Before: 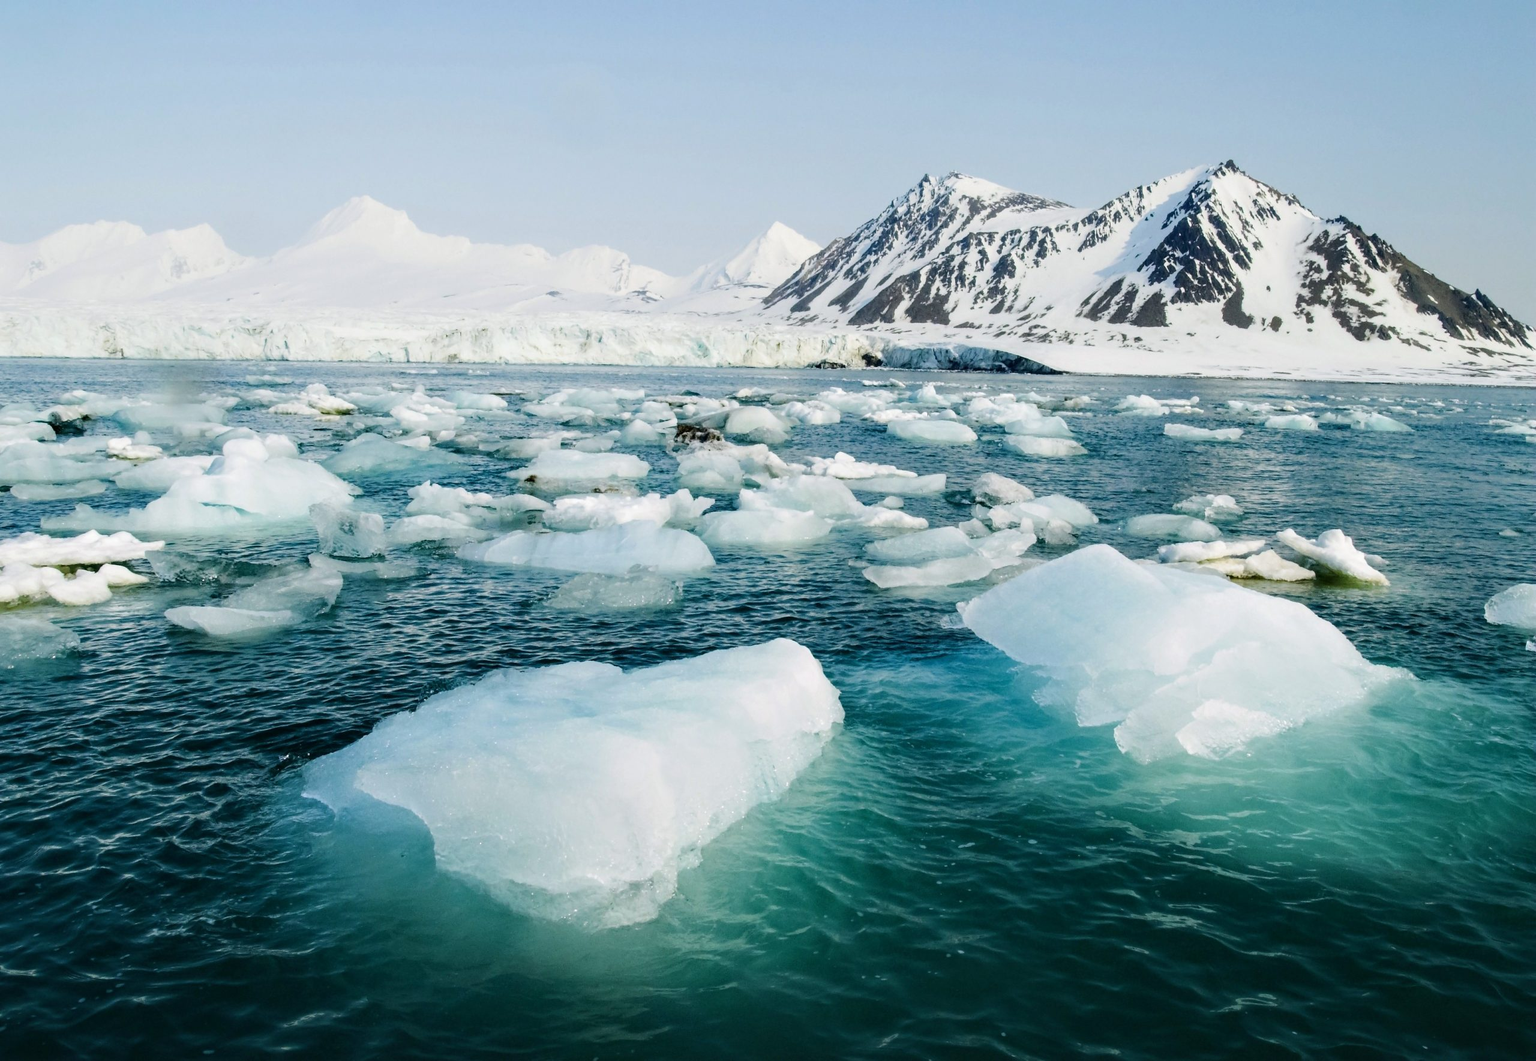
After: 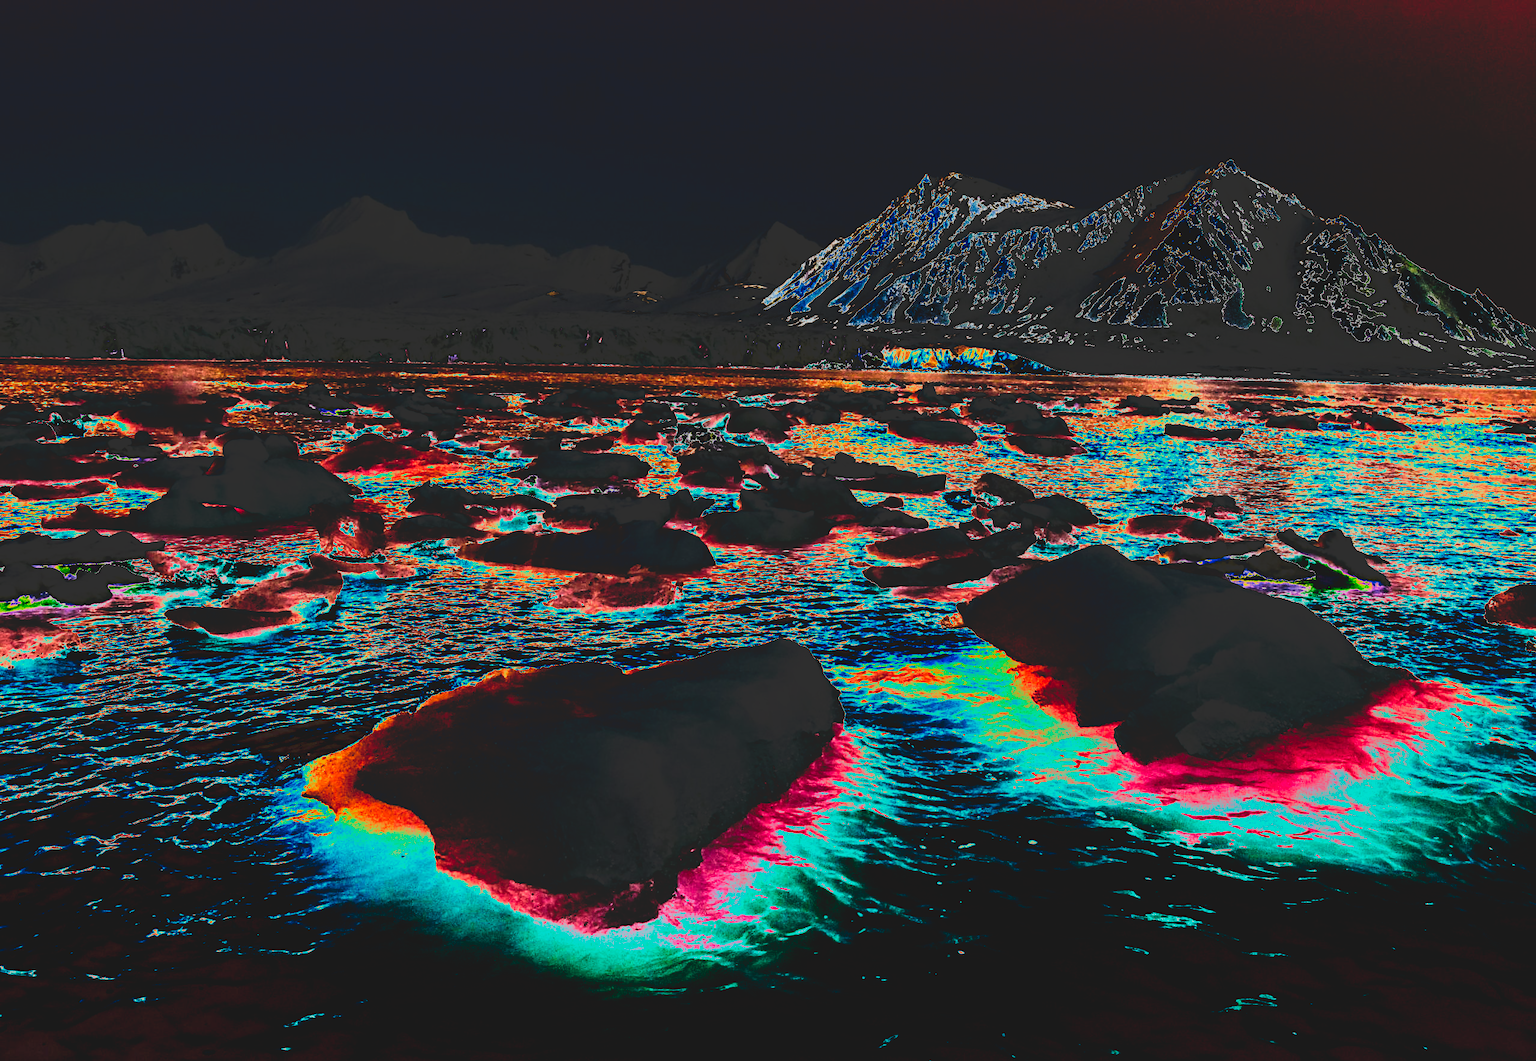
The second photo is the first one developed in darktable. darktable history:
exposure: black level correction -0.015, exposure -0.5 EV, compensate highlight preservation false
color balance: on, module defaults
tone curve: curves: ch0 [(0, 0) (0.003, 0.99) (0.011, 0.983) (0.025, 0.934) (0.044, 0.719) (0.069, 0.382) (0.1, 0.204) (0.136, 0.093) (0.177, 0.094) (0.224, 0.093) (0.277, 0.098) (0.335, 0.214) (0.399, 0.616) (0.468, 0.827) (0.543, 0.464) (0.623, 0.145) (0.709, 0.127) (0.801, 0.187) (0.898, 0.203) (1, 1)], preserve colors none
